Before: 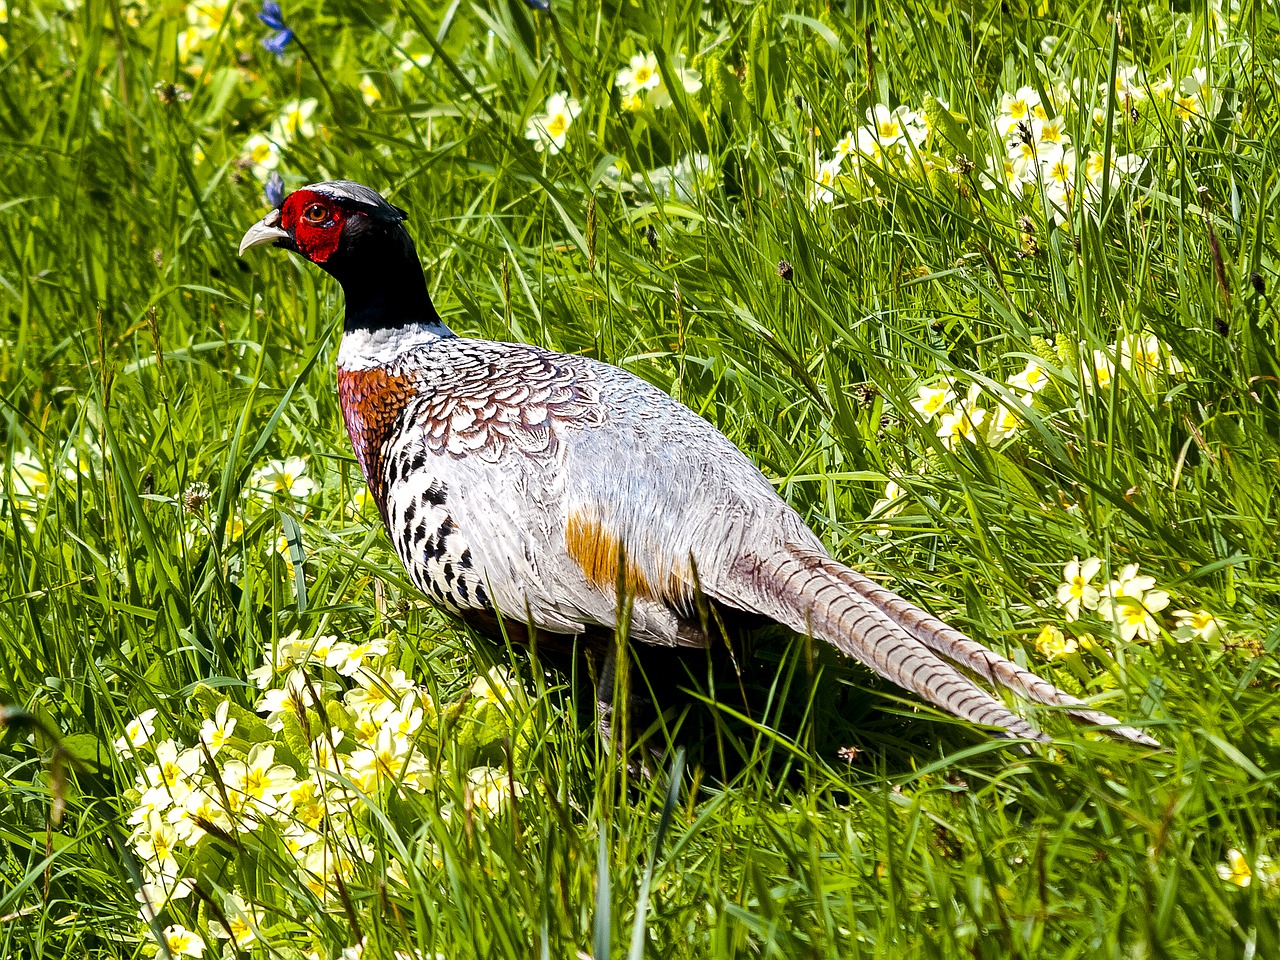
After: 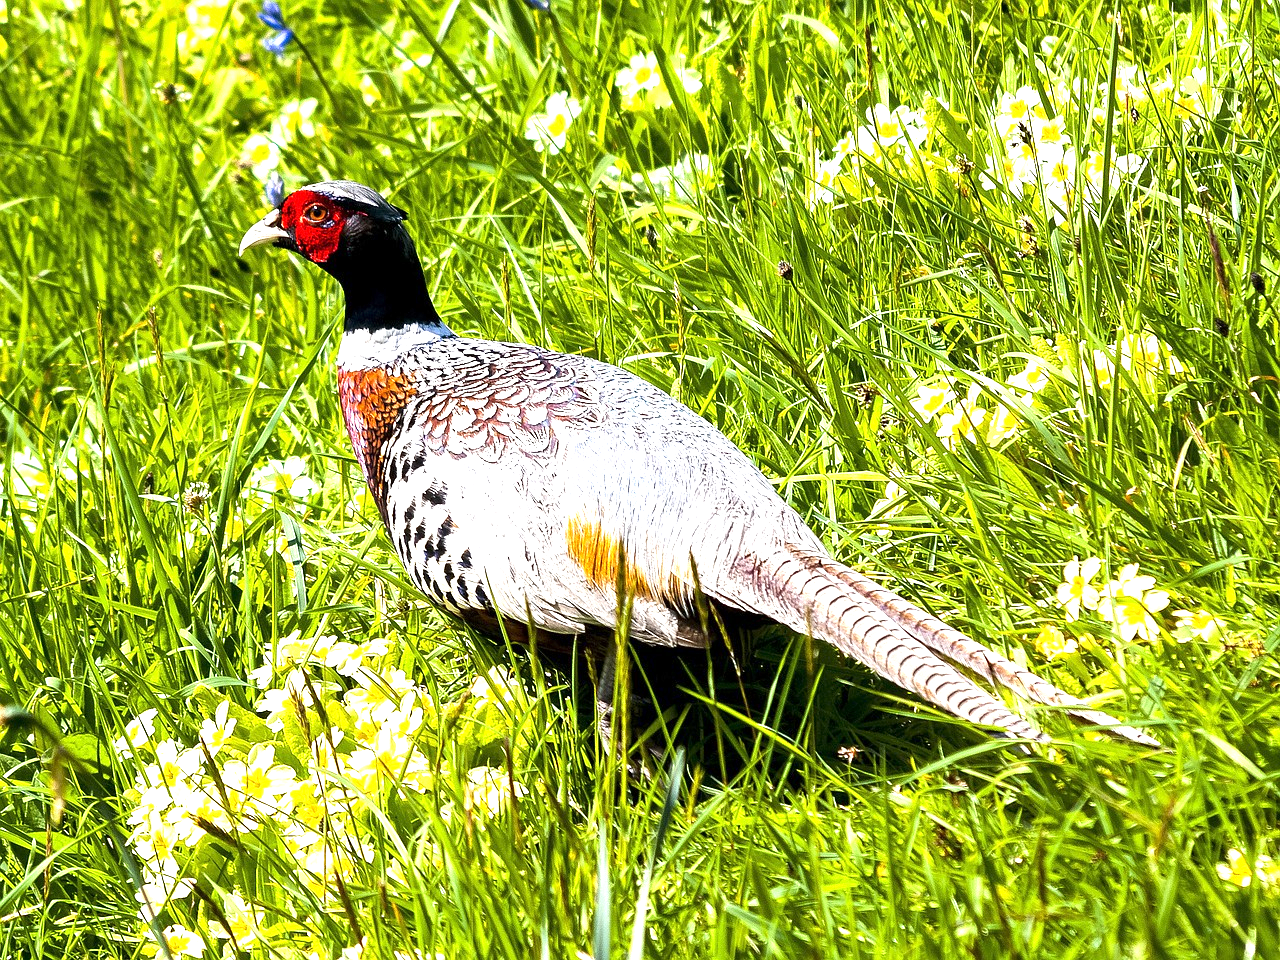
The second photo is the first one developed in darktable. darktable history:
exposure: exposure 1.153 EV, compensate highlight preservation false
